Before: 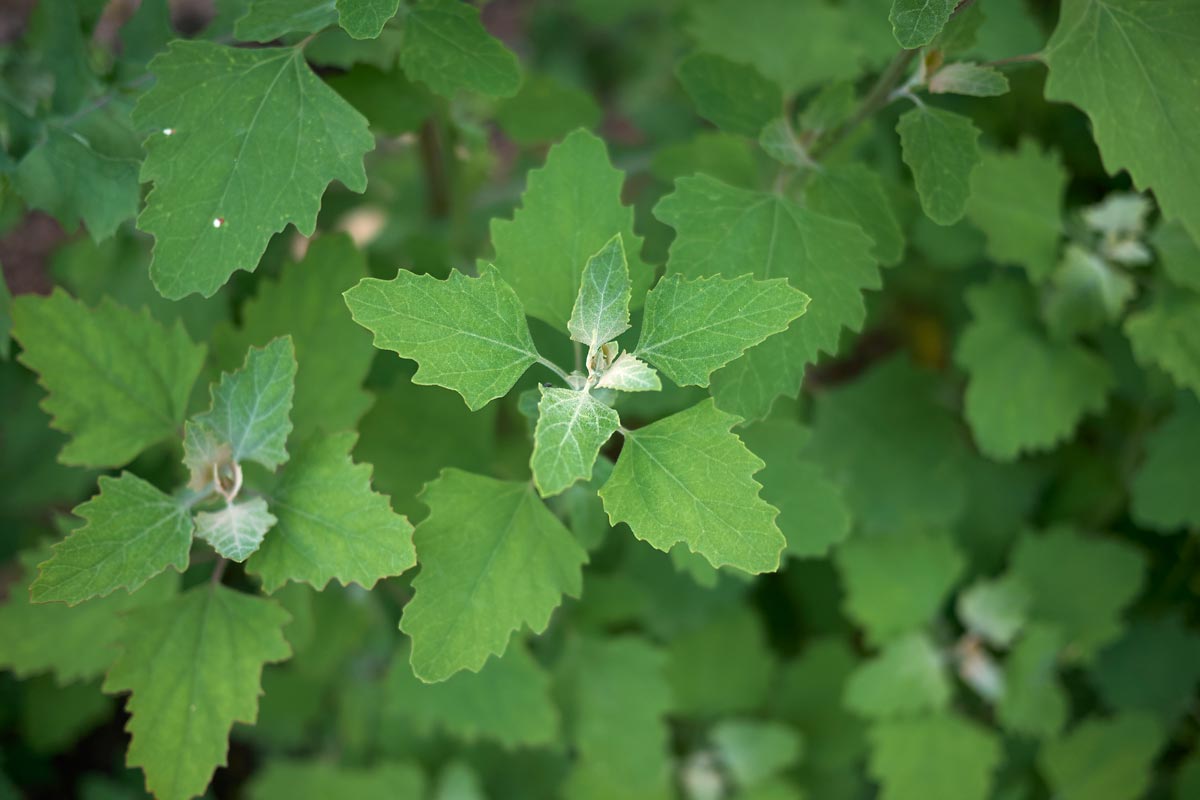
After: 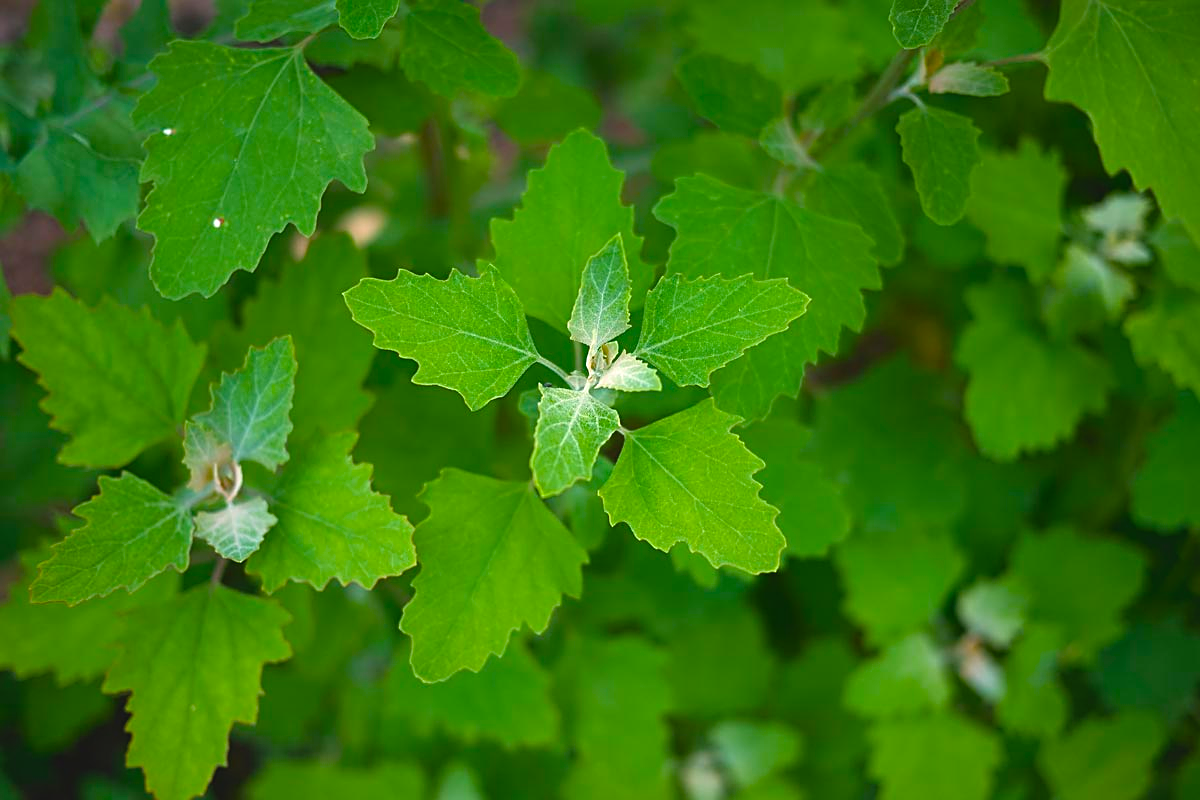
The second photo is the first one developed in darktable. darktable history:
color balance rgb: global offset › luminance 0.734%, perceptual saturation grading › global saturation 36.126%, perceptual saturation grading › shadows 36.198%, global vibrance 20%
sharpen: on, module defaults
shadows and highlights: shadows 29.7, highlights -30.35, low approximation 0.01, soften with gaussian
